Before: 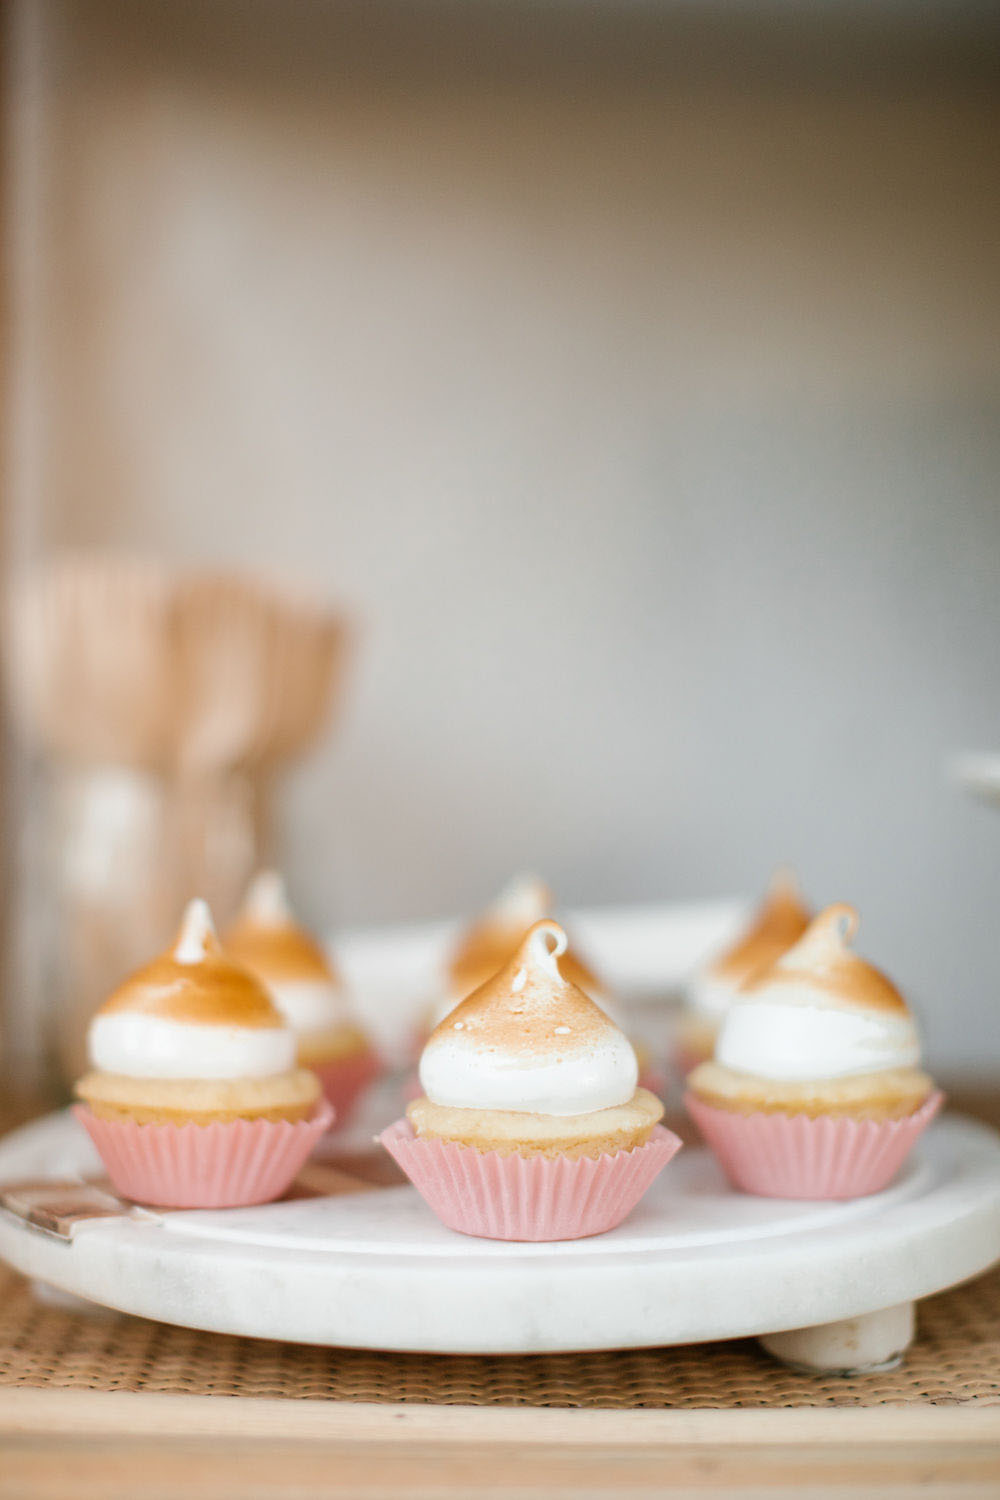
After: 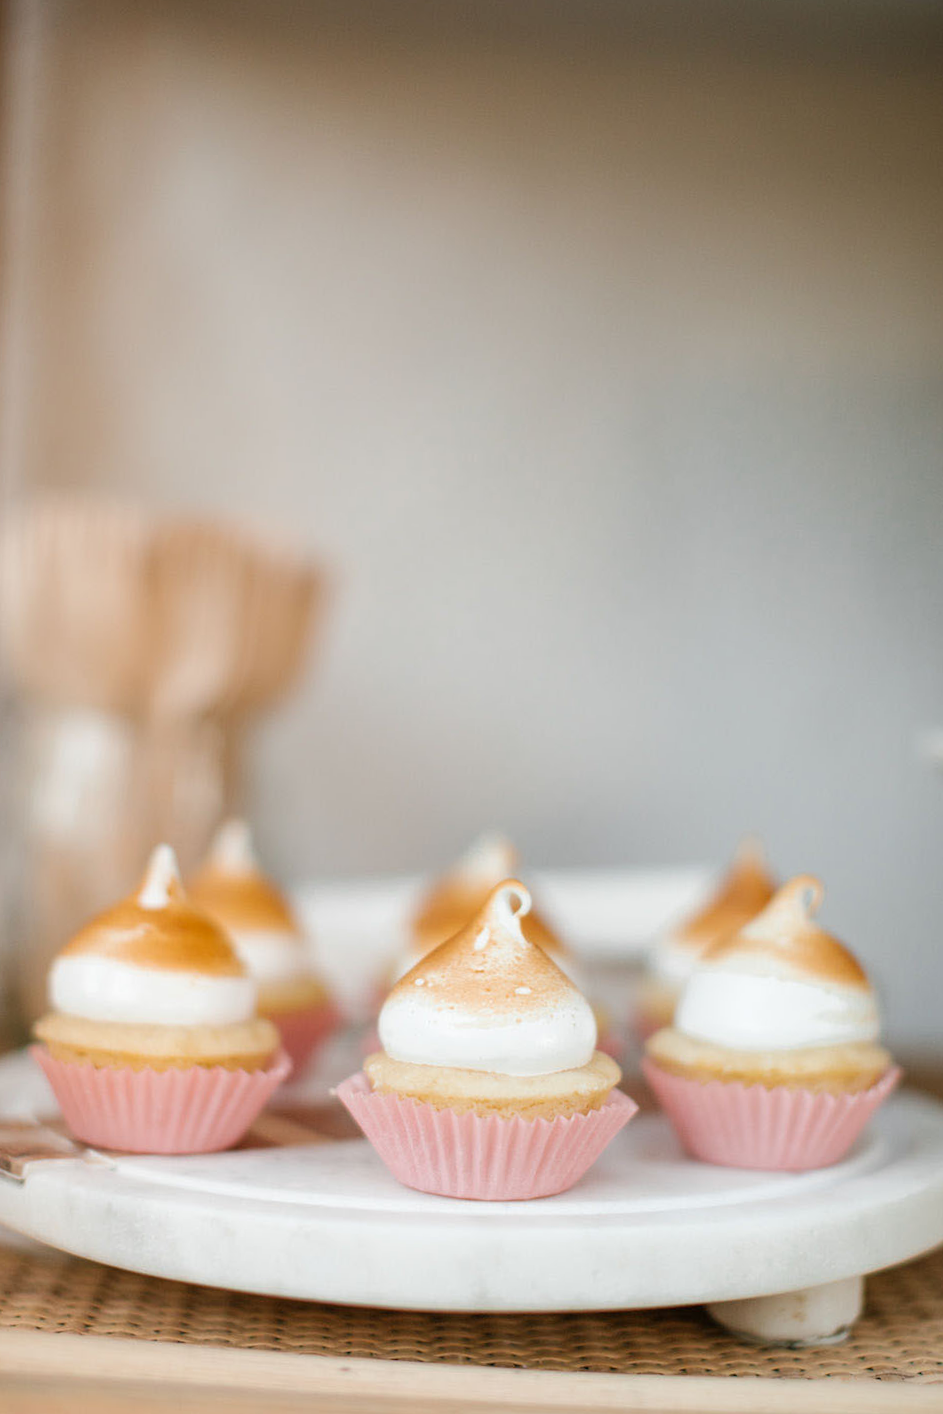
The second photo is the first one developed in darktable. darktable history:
crop and rotate: angle -2.33°
